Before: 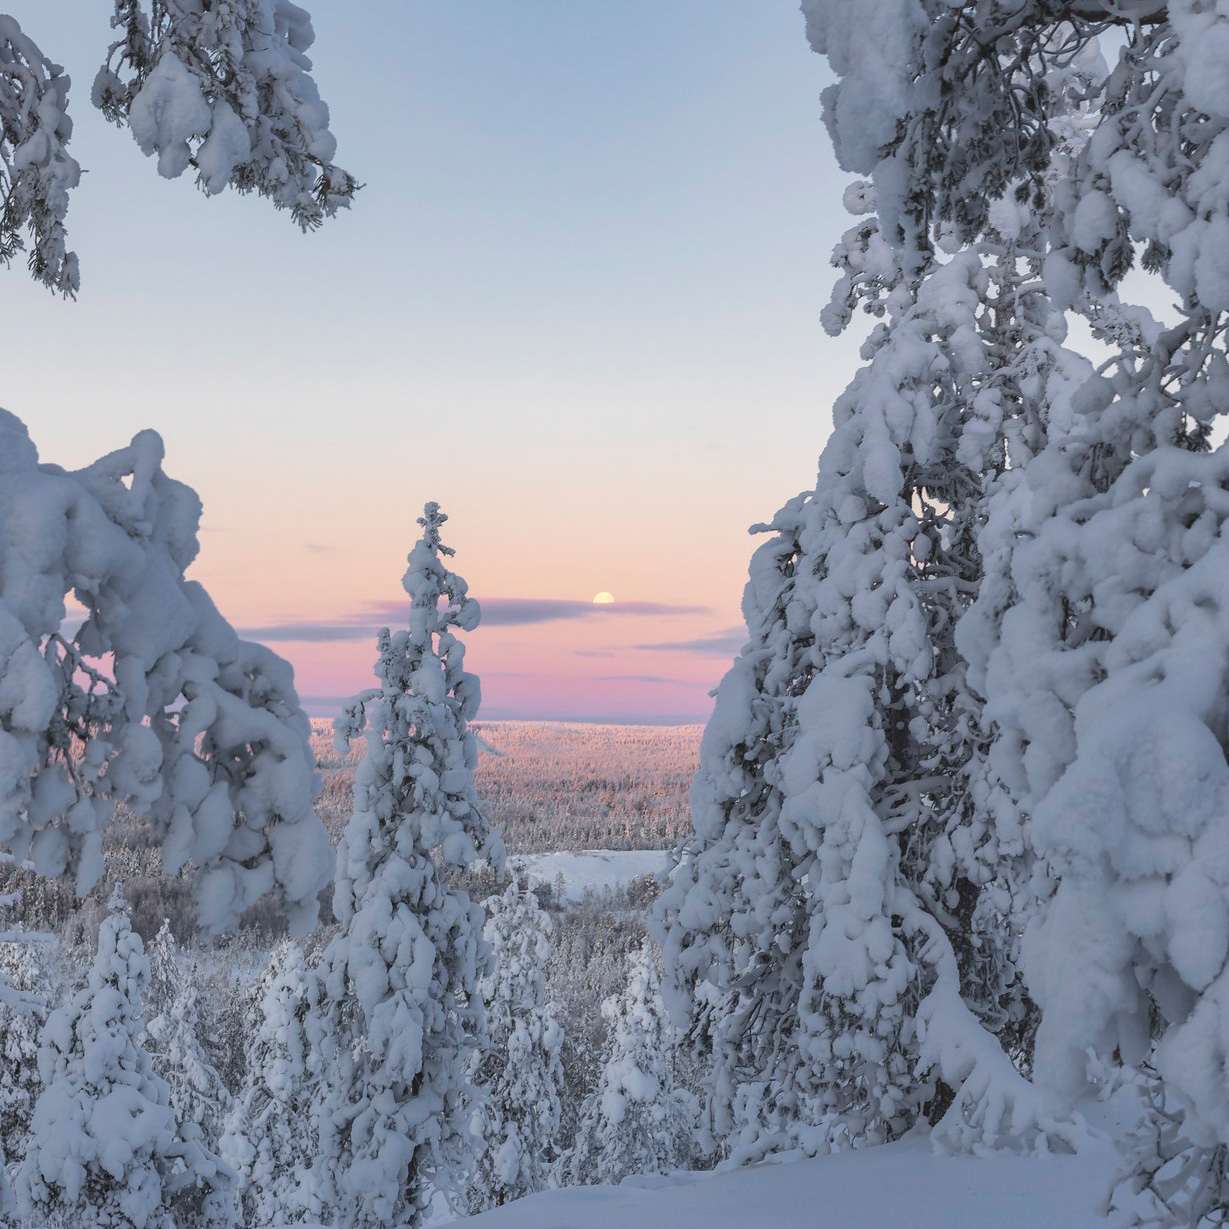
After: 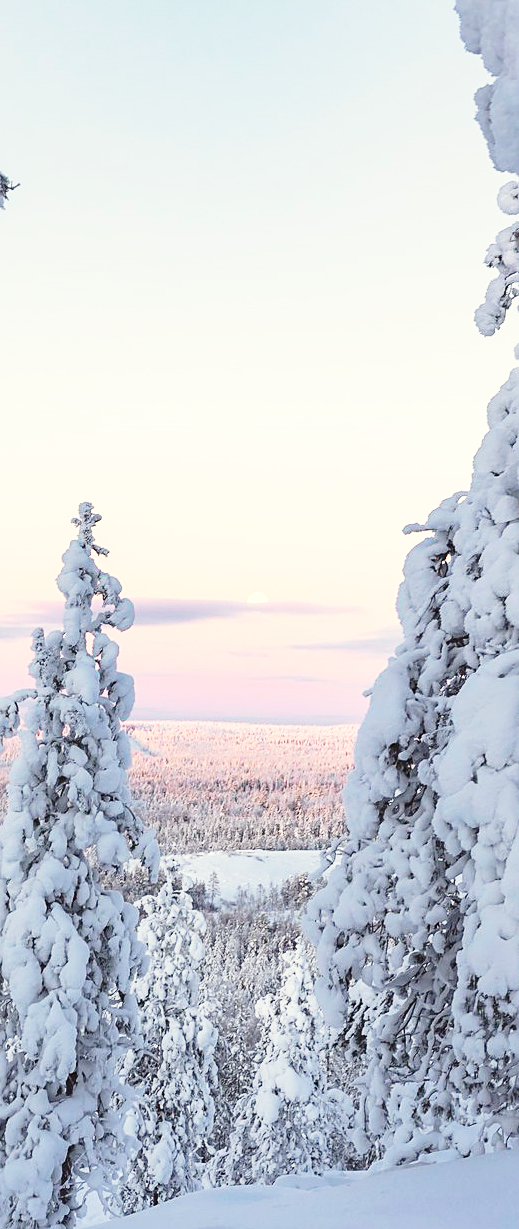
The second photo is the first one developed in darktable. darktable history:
sharpen: on, module defaults
color correction: highlights a* -0.986, highlights b* 4.46, shadows a* 3.57
crop: left 28.168%, right 29.543%
base curve: curves: ch0 [(0, 0) (0.026, 0.03) (0.109, 0.232) (0.351, 0.748) (0.669, 0.968) (1, 1)], preserve colors none
